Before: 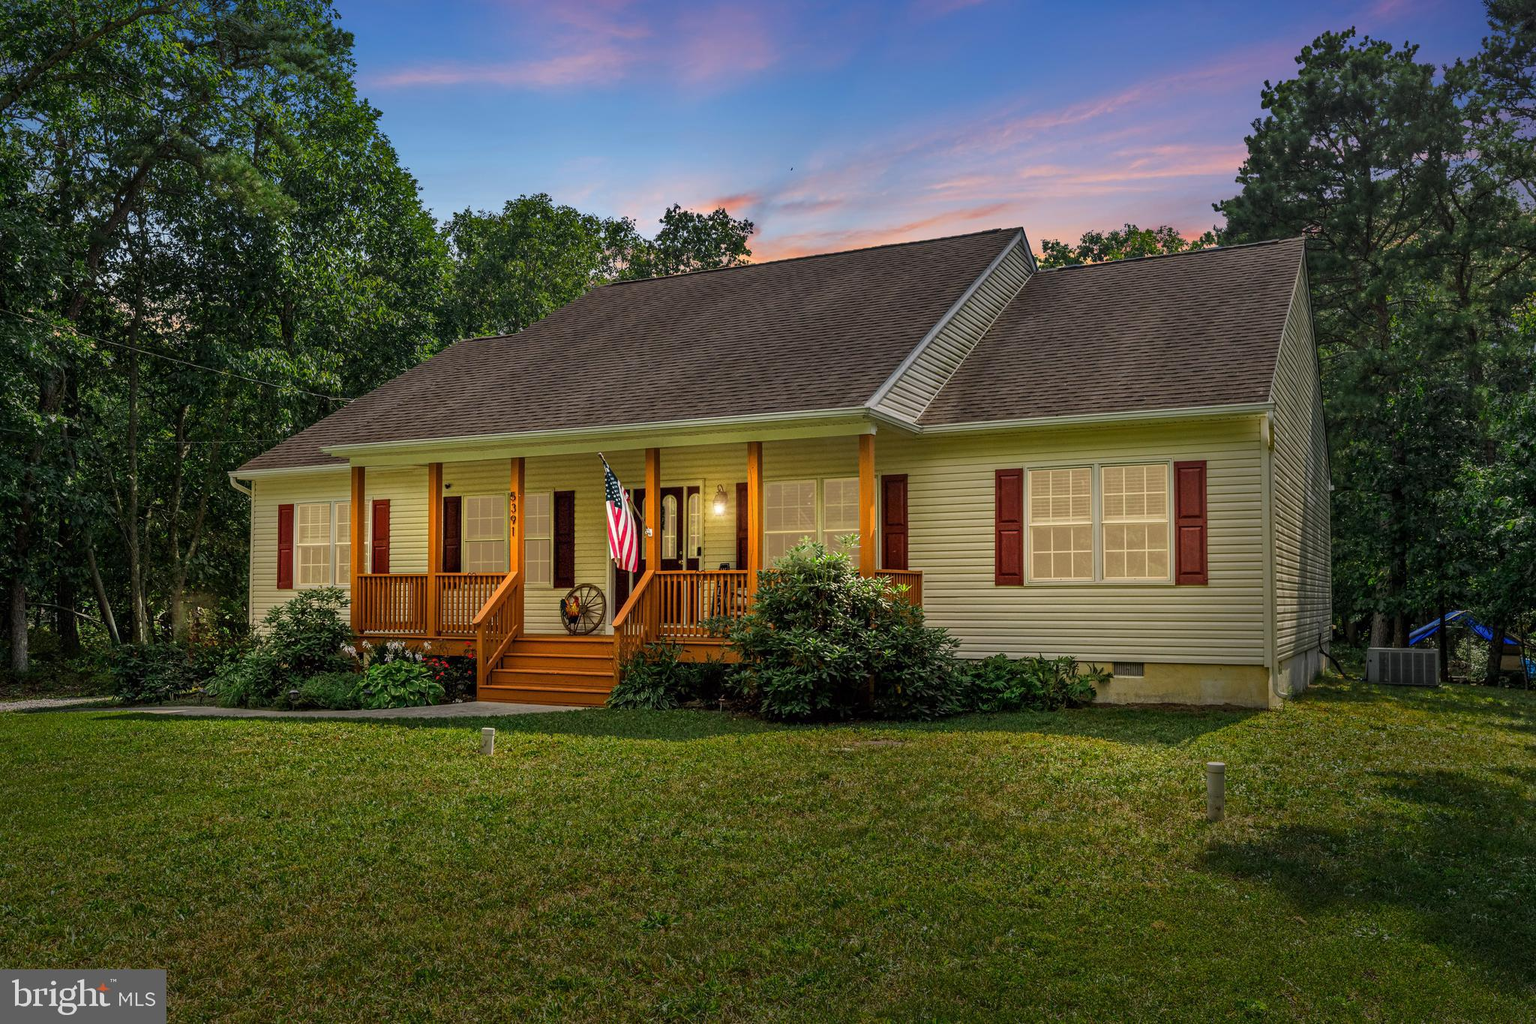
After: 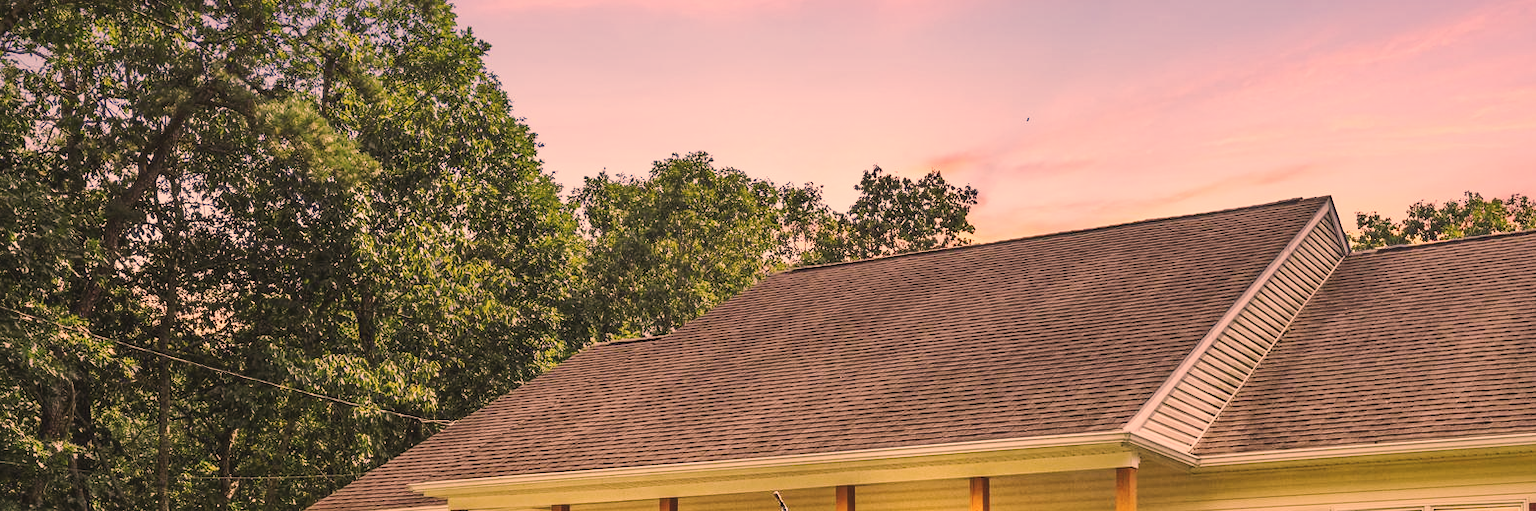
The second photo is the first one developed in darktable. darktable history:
color correction: highlights a* 40, highlights b* 40, saturation 0.69
base curve: curves: ch0 [(0, 0.007) (0.028, 0.063) (0.121, 0.311) (0.46, 0.743) (0.859, 0.957) (1, 1)], preserve colors none
crop: left 0.579%, top 7.627%, right 23.167%, bottom 54.275%
